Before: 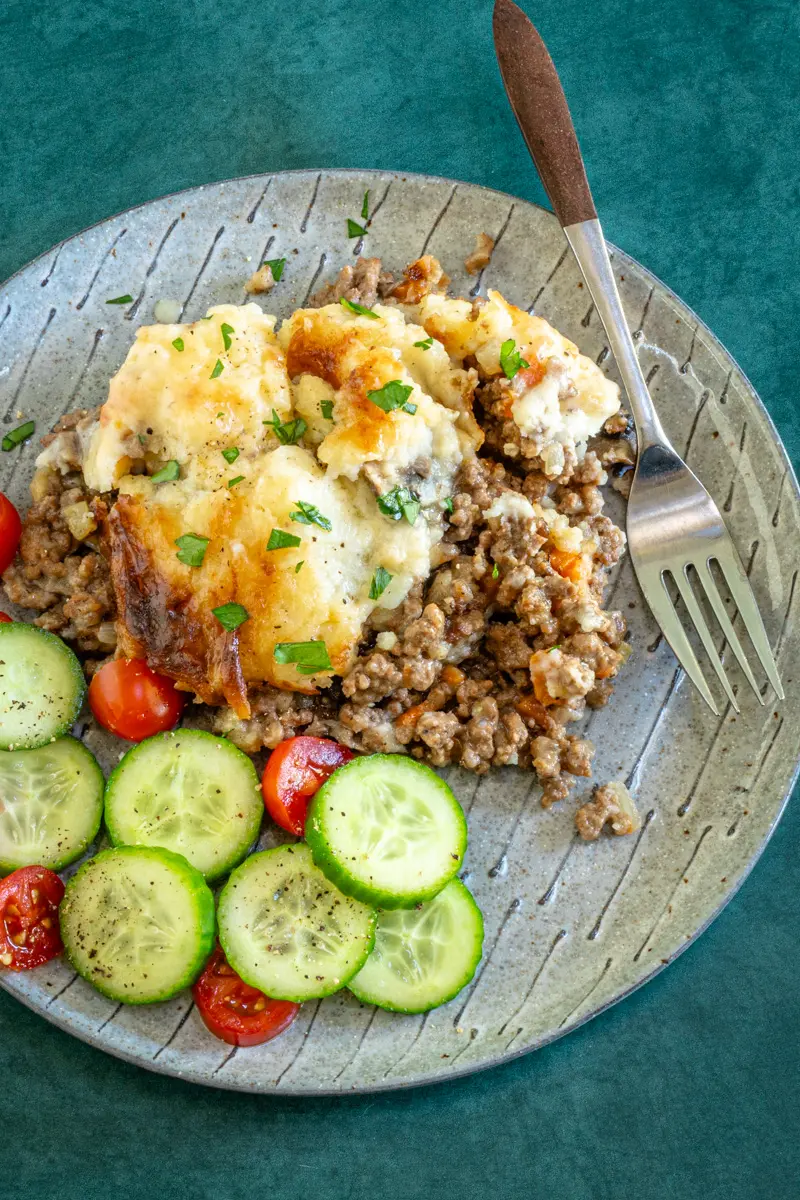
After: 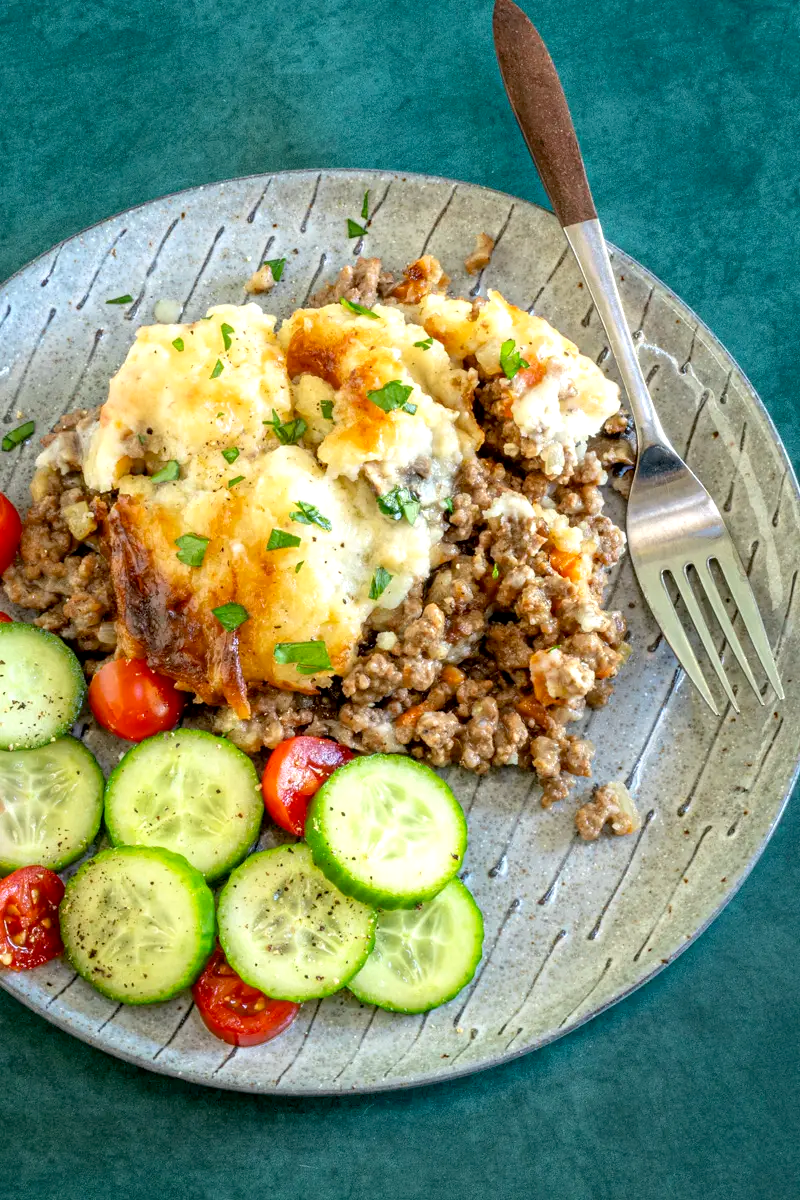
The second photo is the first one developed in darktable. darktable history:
exposure: black level correction 0.005, exposure 0.286 EV, compensate highlight preservation false
rotate and perspective: automatic cropping original format, crop left 0, crop top 0
